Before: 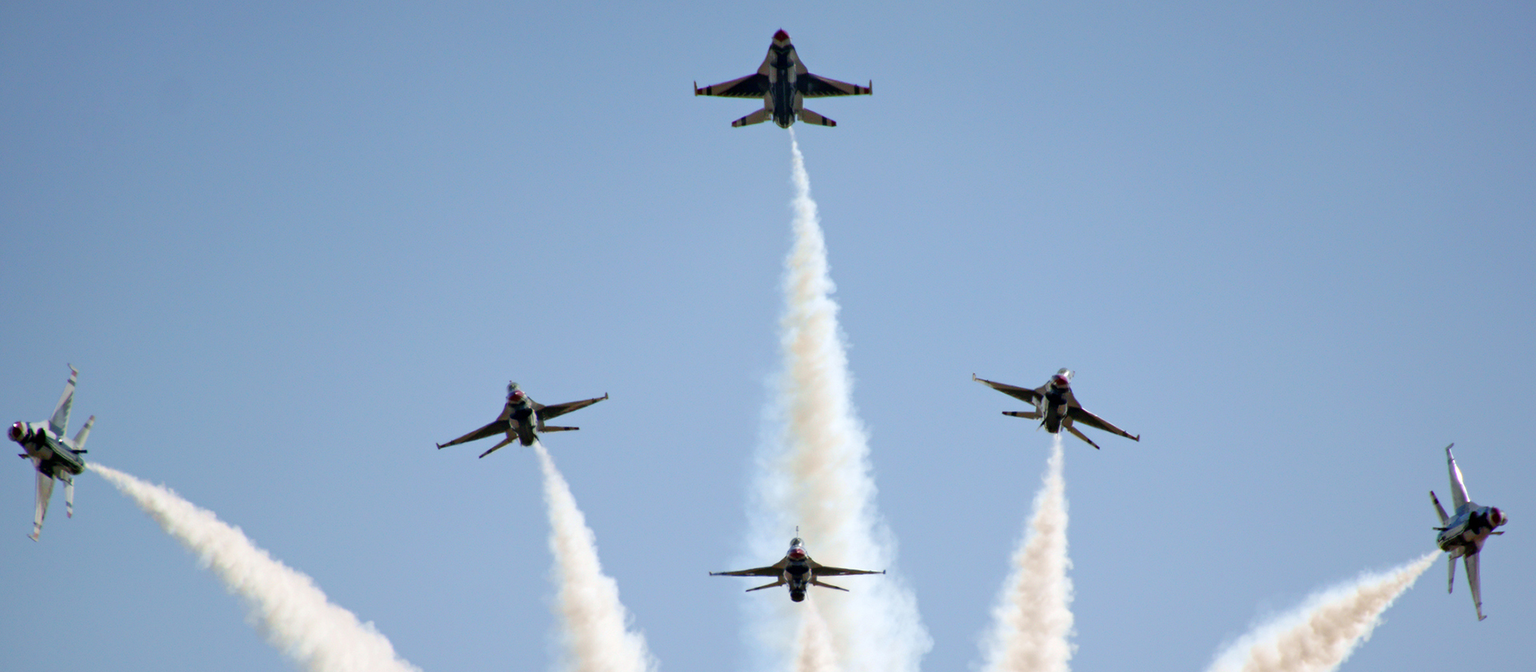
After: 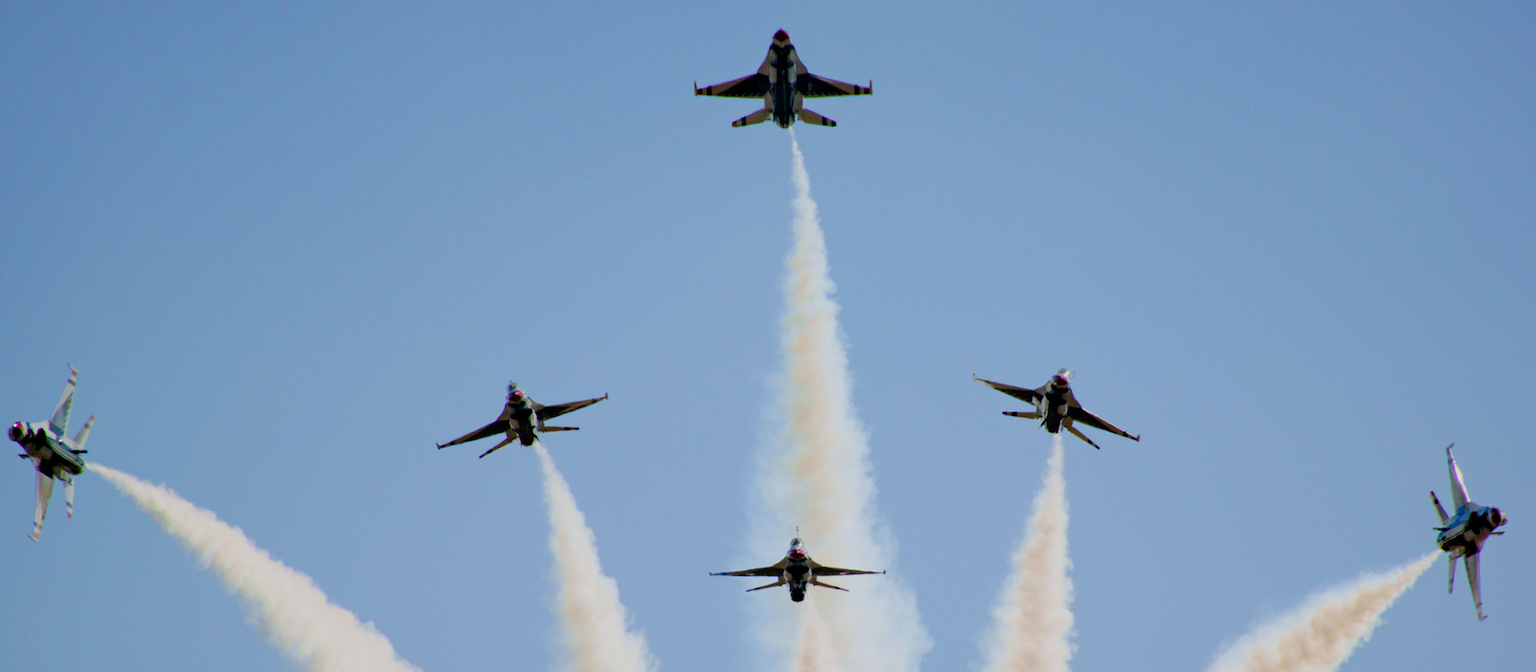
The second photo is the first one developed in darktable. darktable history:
color balance rgb: linear chroma grading › global chroma 15%, perceptual saturation grading › global saturation 30%
filmic rgb: black relative exposure -7.65 EV, white relative exposure 4.56 EV, hardness 3.61
